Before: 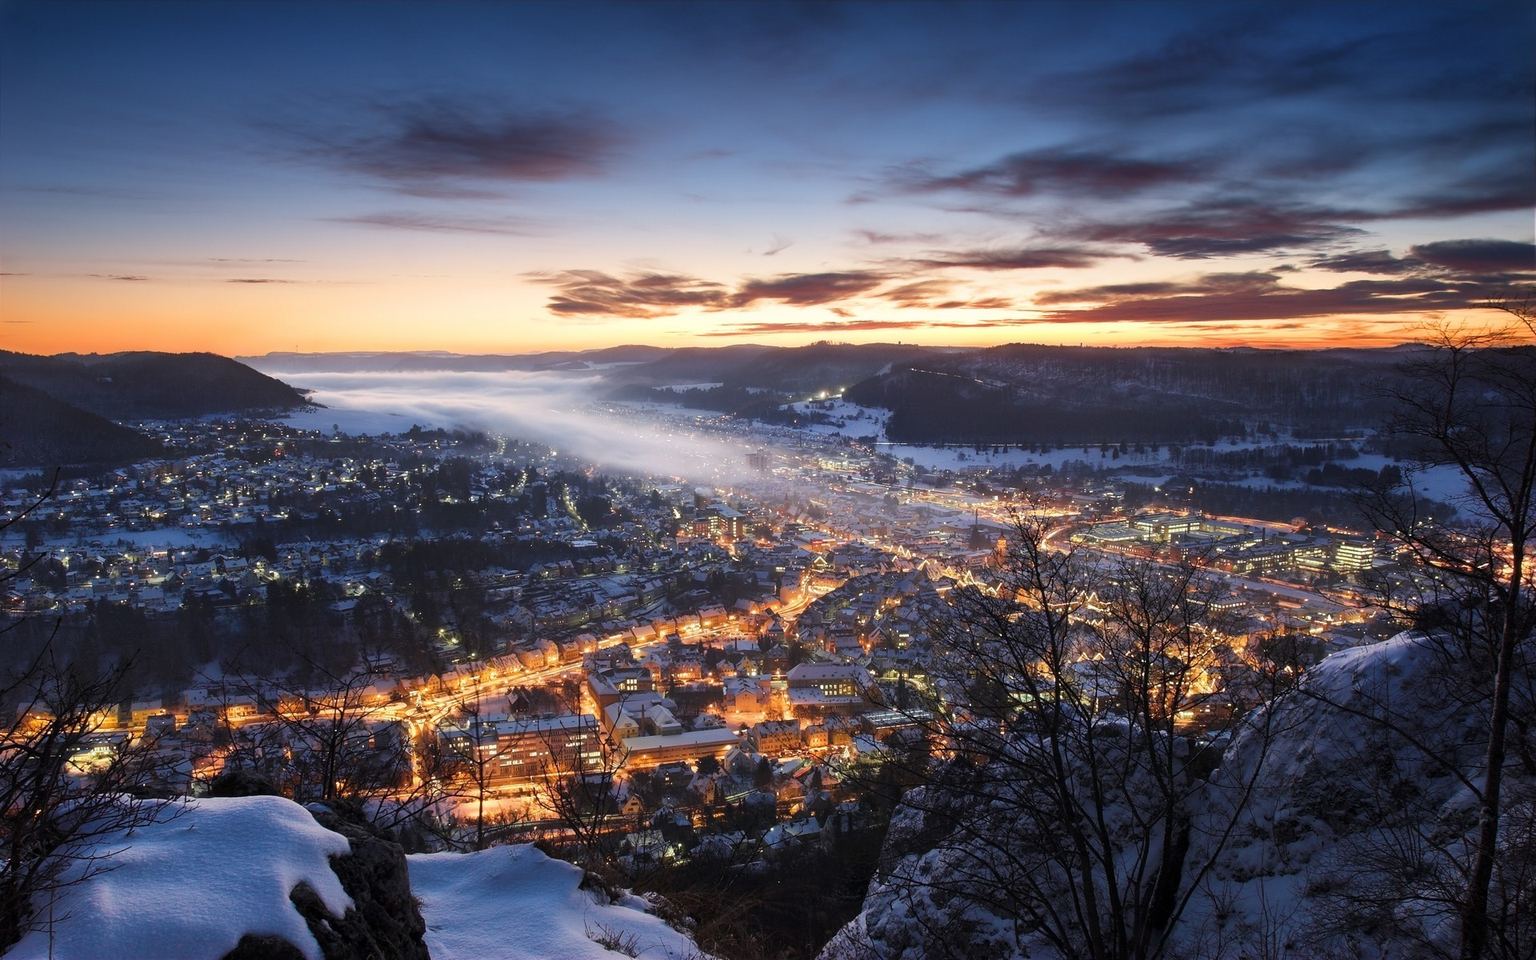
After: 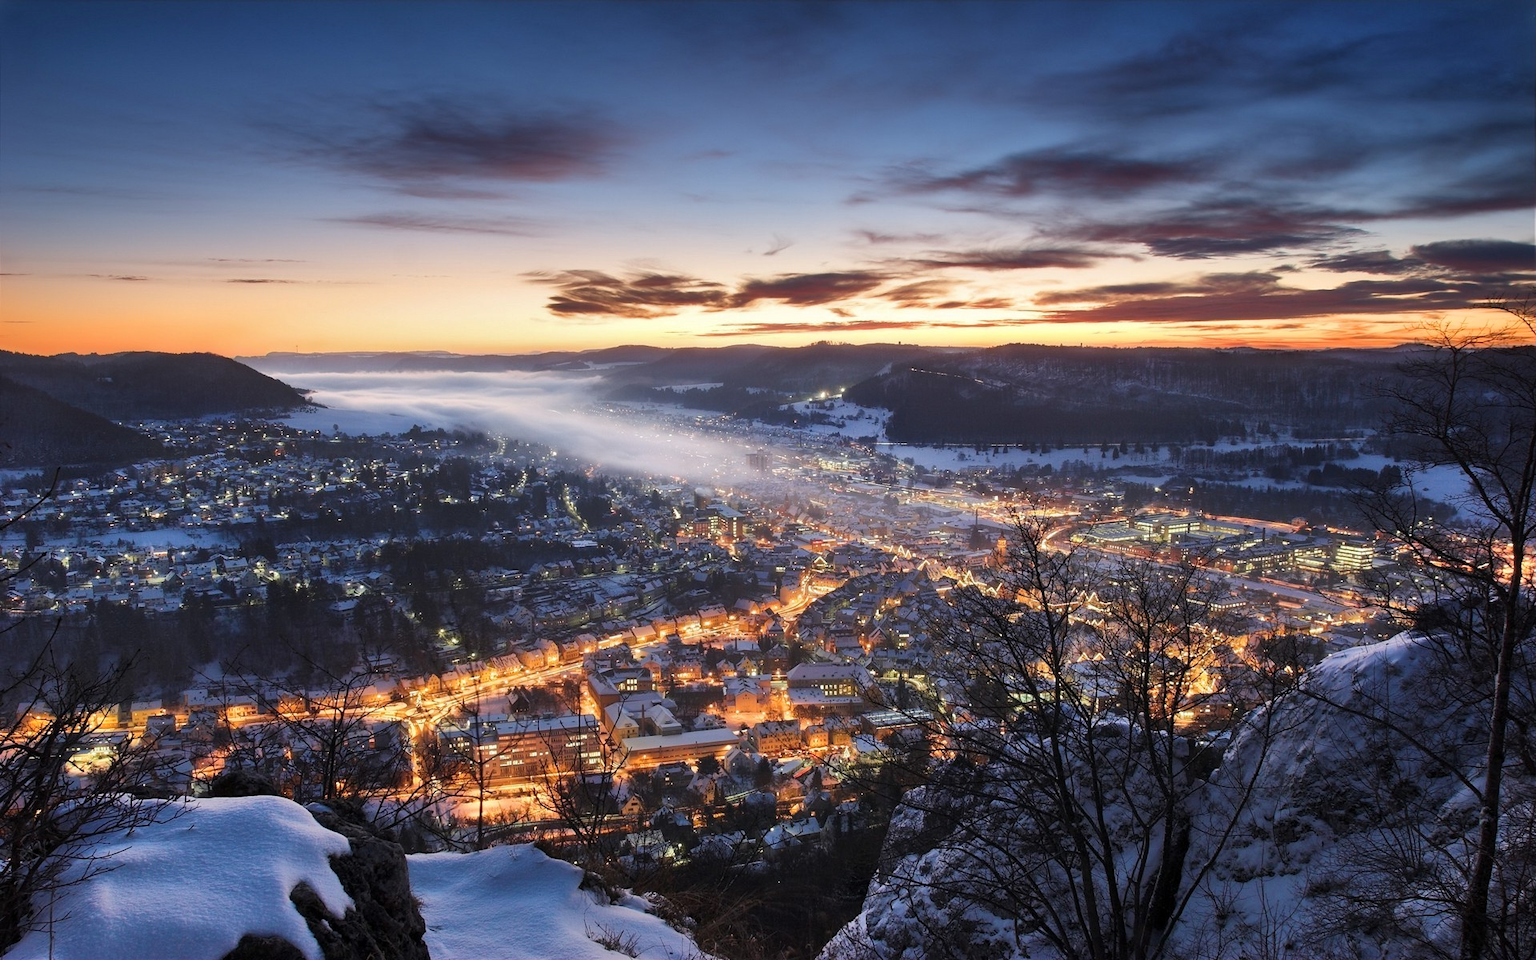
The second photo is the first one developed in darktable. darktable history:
shadows and highlights: radius 108.52, shadows 41.11, highlights -71.97, low approximation 0.01, soften with gaussian
